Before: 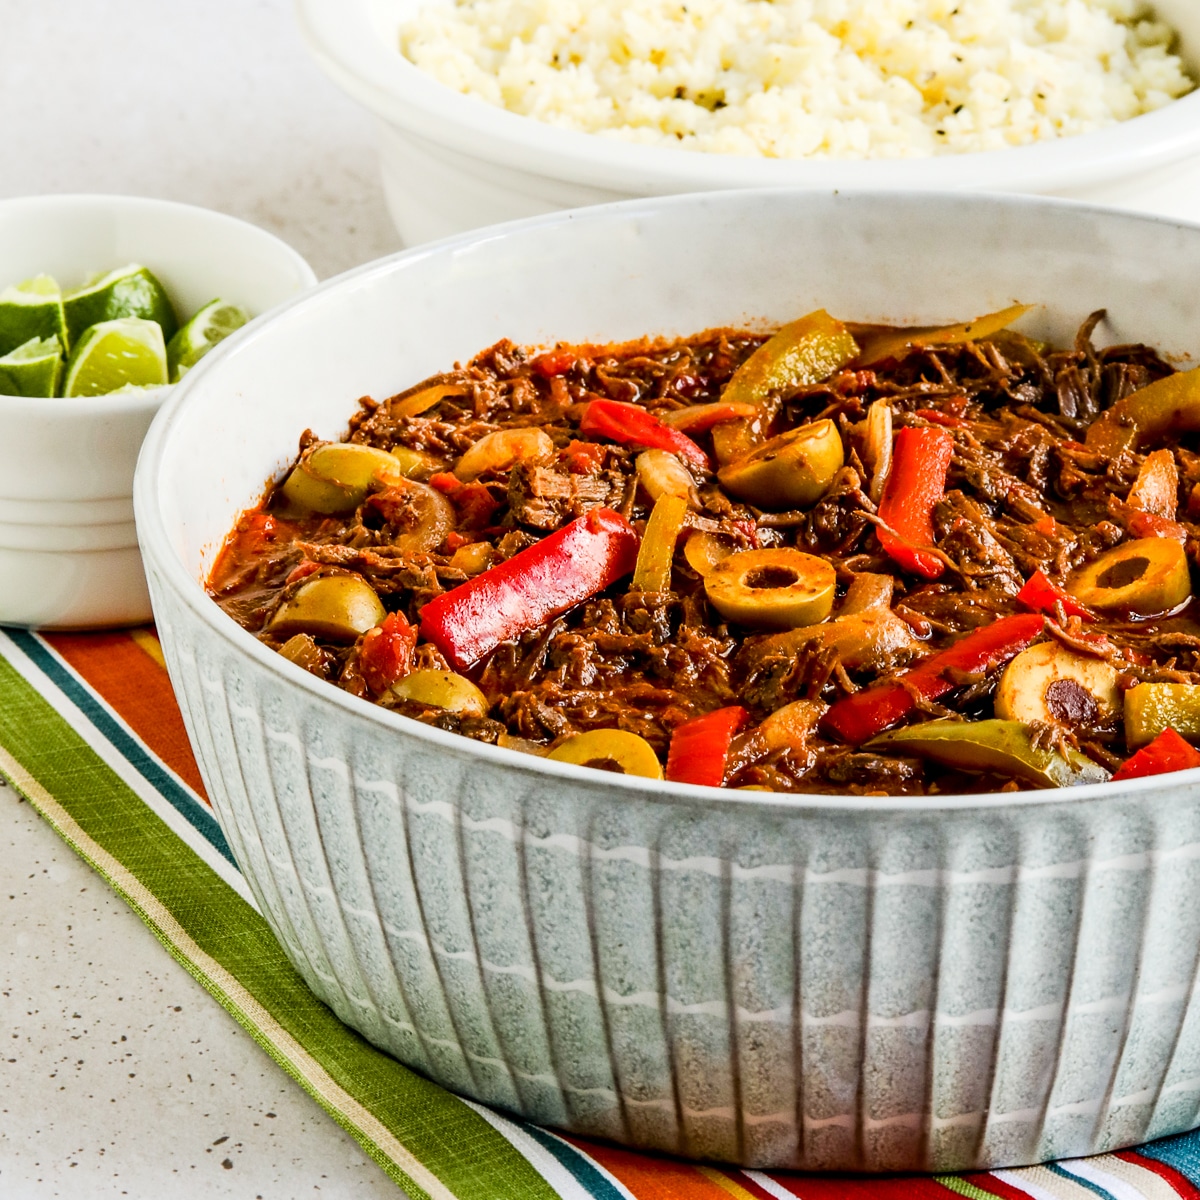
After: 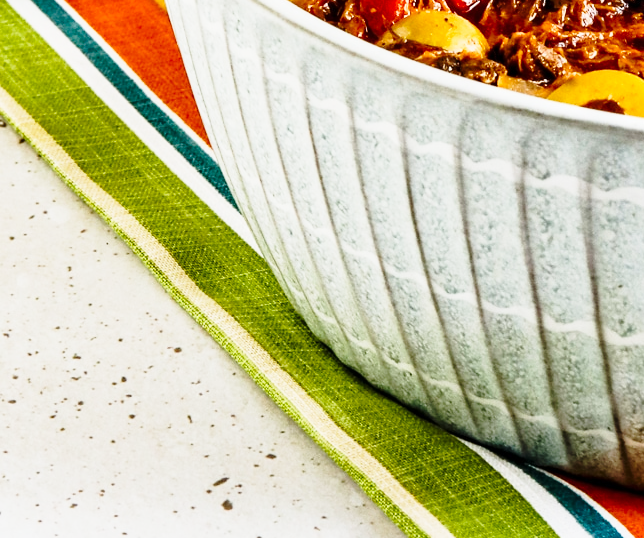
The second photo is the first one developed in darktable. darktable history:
base curve: curves: ch0 [(0, 0) (0.028, 0.03) (0.121, 0.232) (0.46, 0.748) (0.859, 0.968) (1, 1)], preserve colors none
crop and rotate: top 54.998%, right 46.313%, bottom 0.154%
